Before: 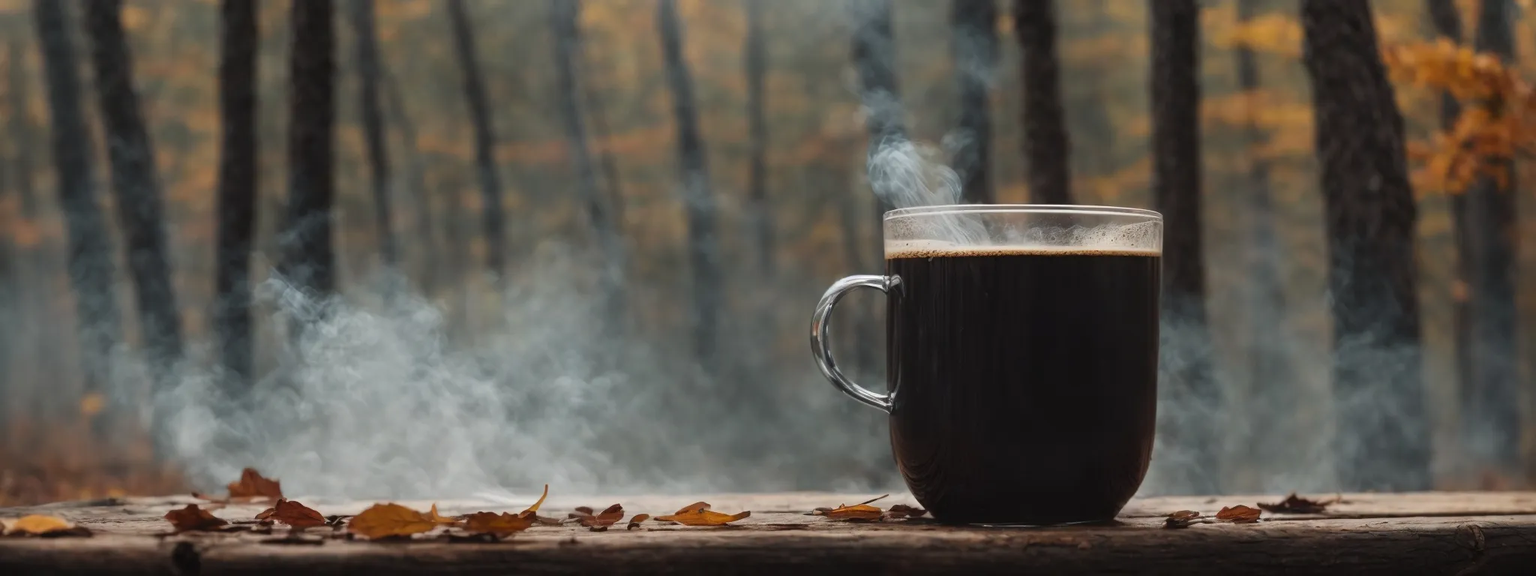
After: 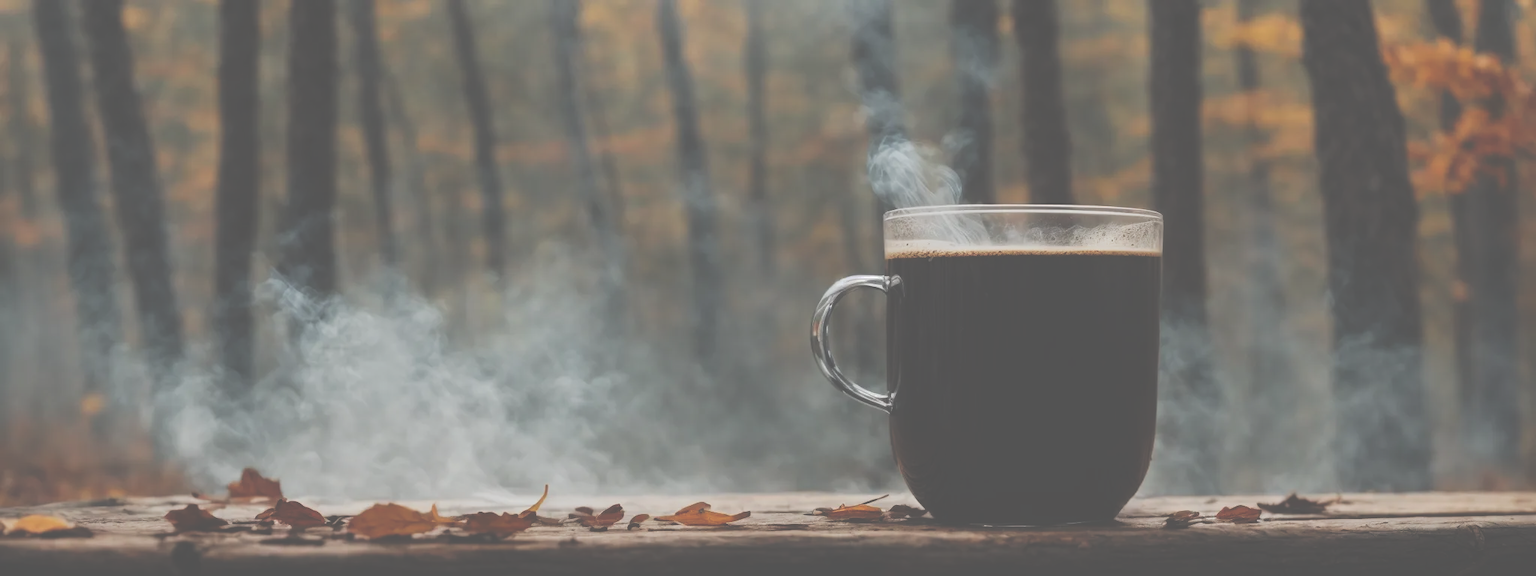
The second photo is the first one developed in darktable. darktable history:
tone curve: curves: ch0 [(0, 0) (0.003, 0.346) (0.011, 0.346) (0.025, 0.346) (0.044, 0.35) (0.069, 0.354) (0.1, 0.361) (0.136, 0.368) (0.177, 0.381) (0.224, 0.395) (0.277, 0.421) (0.335, 0.458) (0.399, 0.502) (0.468, 0.556) (0.543, 0.617) (0.623, 0.685) (0.709, 0.748) (0.801, 0.814) (0.898, 0.865) (1, 1)], preserve colors none
tone equalizer: on, module defaults
